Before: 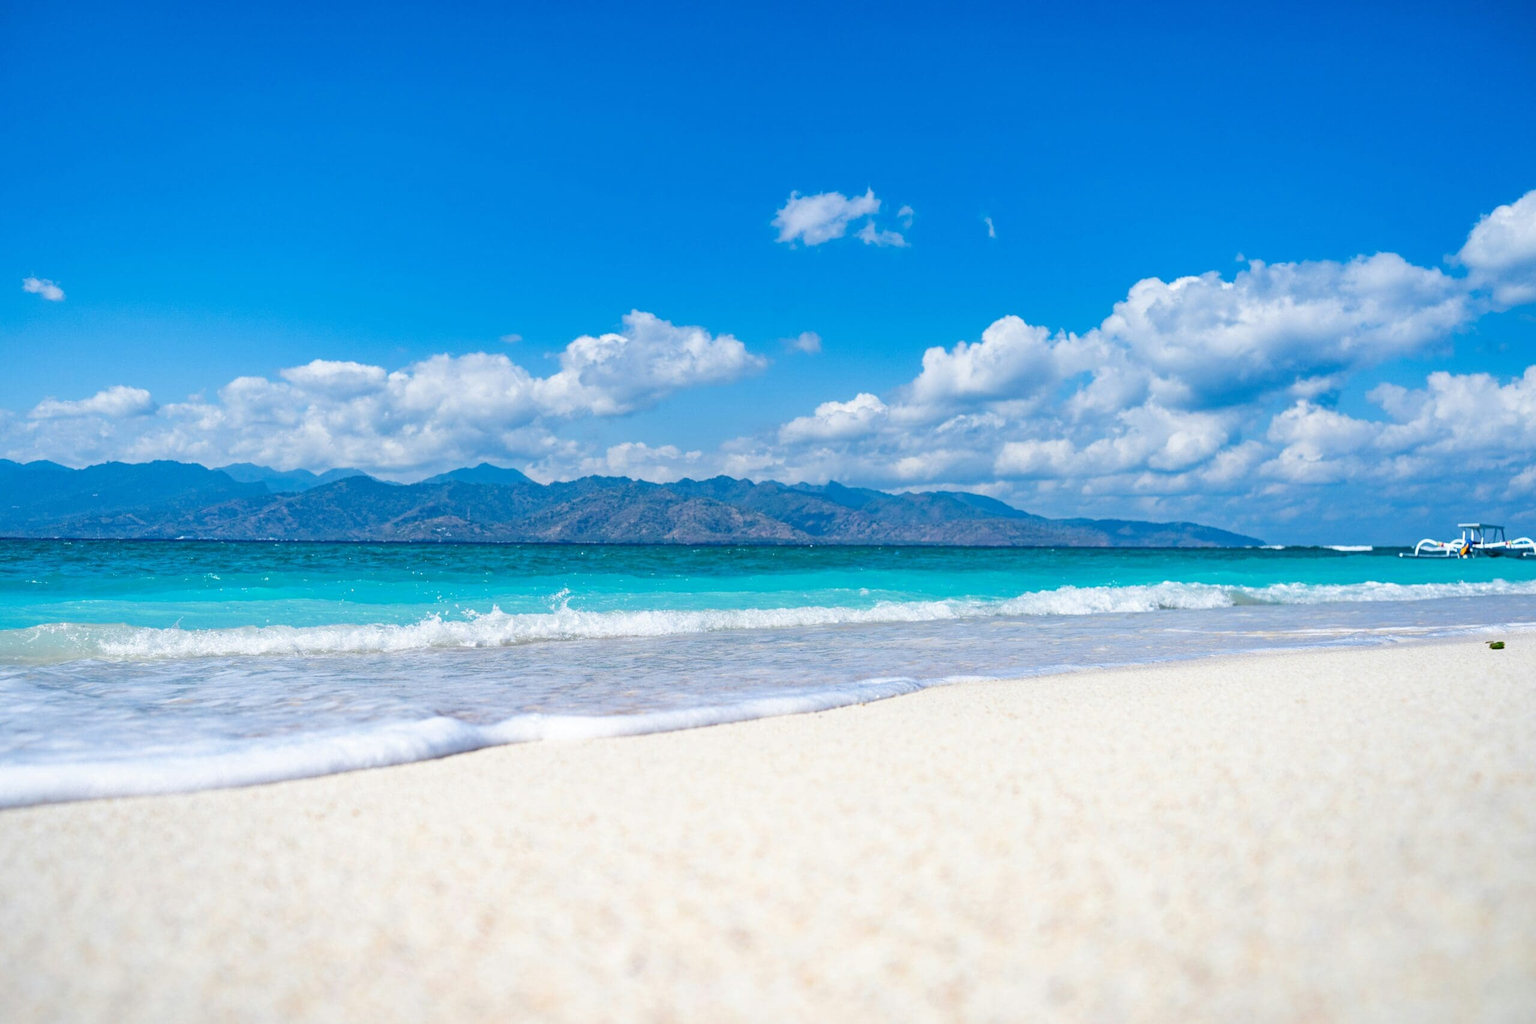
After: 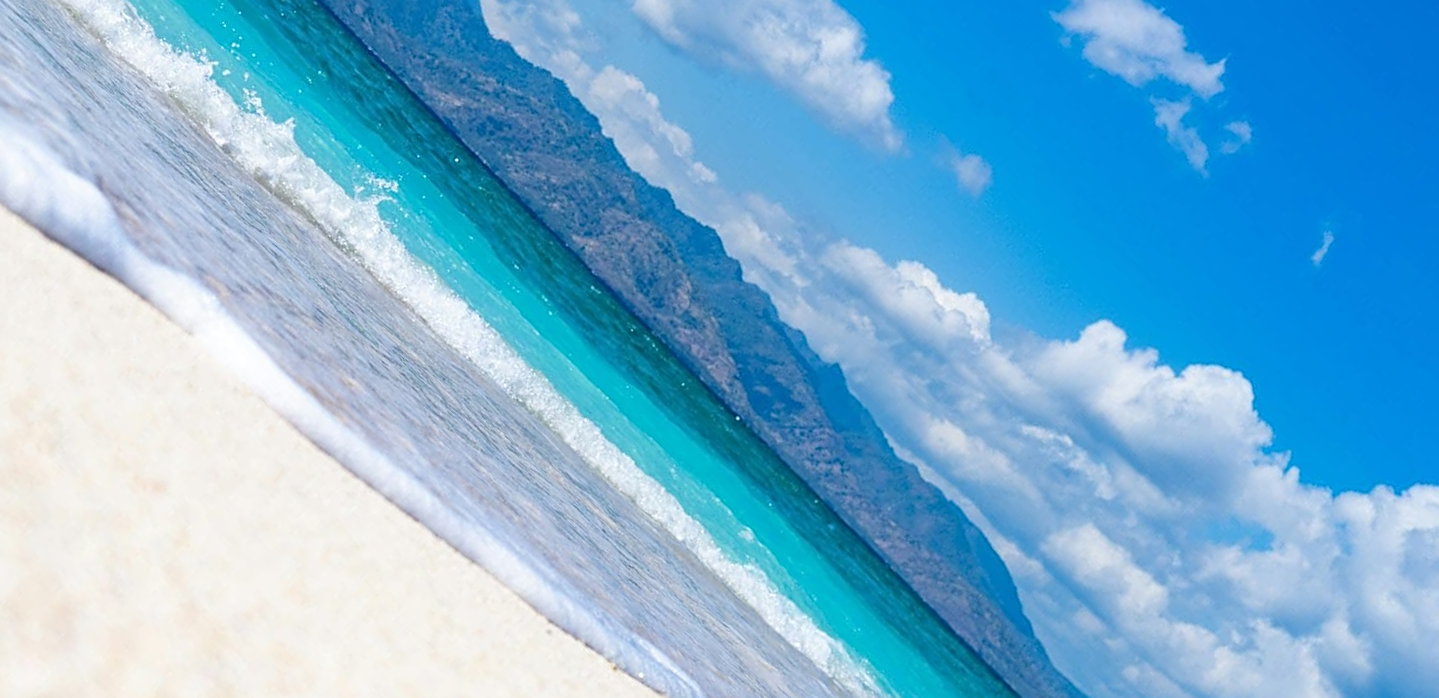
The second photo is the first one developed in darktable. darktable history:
shadows and highlights: shadows 30.98, highlights 0.481, soften with gaussian
sharpen: on, module defaults
crop and rotate: angle -44.45°, top 16.191%, right 0.8%, bottom 11.659%
